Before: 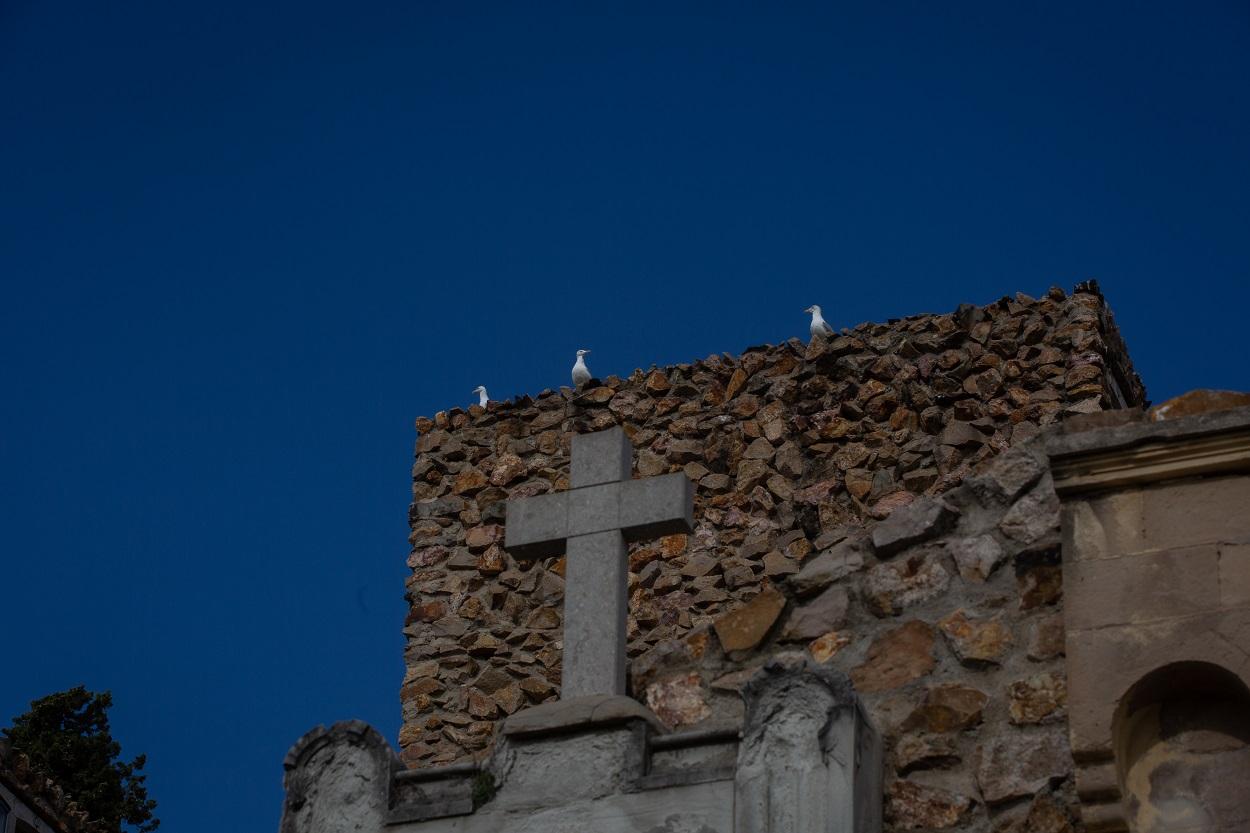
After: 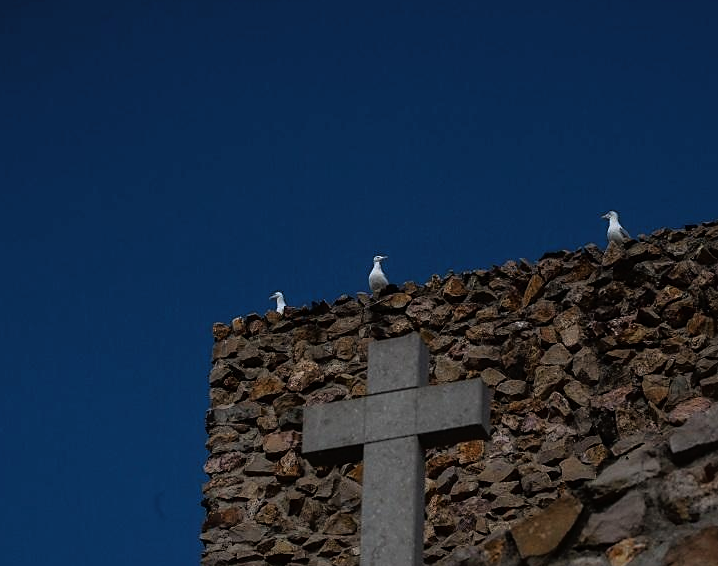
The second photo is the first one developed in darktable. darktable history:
crop: left 16.258%, top 11.309%, right 26.277%, bottom 20.653%
sharpen: radius 1.9, amount 0.415, threshold 1.528
tone curve: curves: ch0 [(0, 0) (0.003, 0.005) (0.011, 0.008) (0.025, 0.014) (0.044, 0.021) (0.069, 0.027) (0.1, 0.041) (0.136, 0.083) (0.177, 0.138) (0.224, 0.197) (0.277, 0.259) (0.335, 0.331) (0.399, 0.399) (0.468, 0.476) (0.543, 0.547) (0.623, 0.635) (0.709, 0.753) (0.801, 0.847) (0.898, 0.94) (1, 1)], color space Lab, linked channels, preserve colors none
